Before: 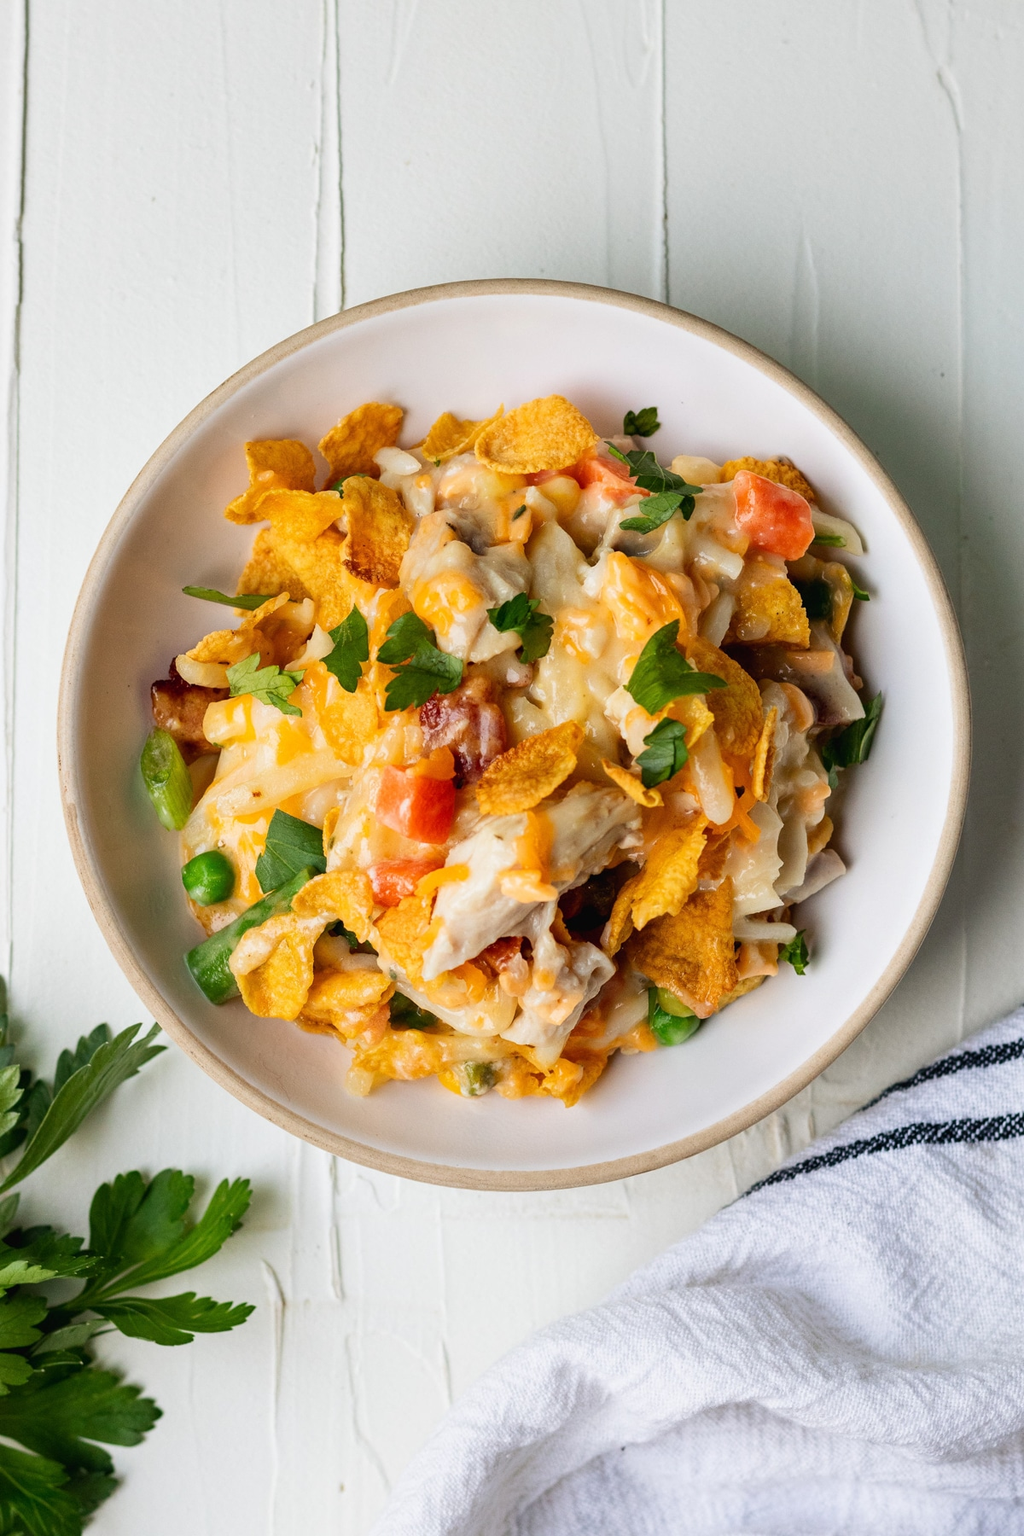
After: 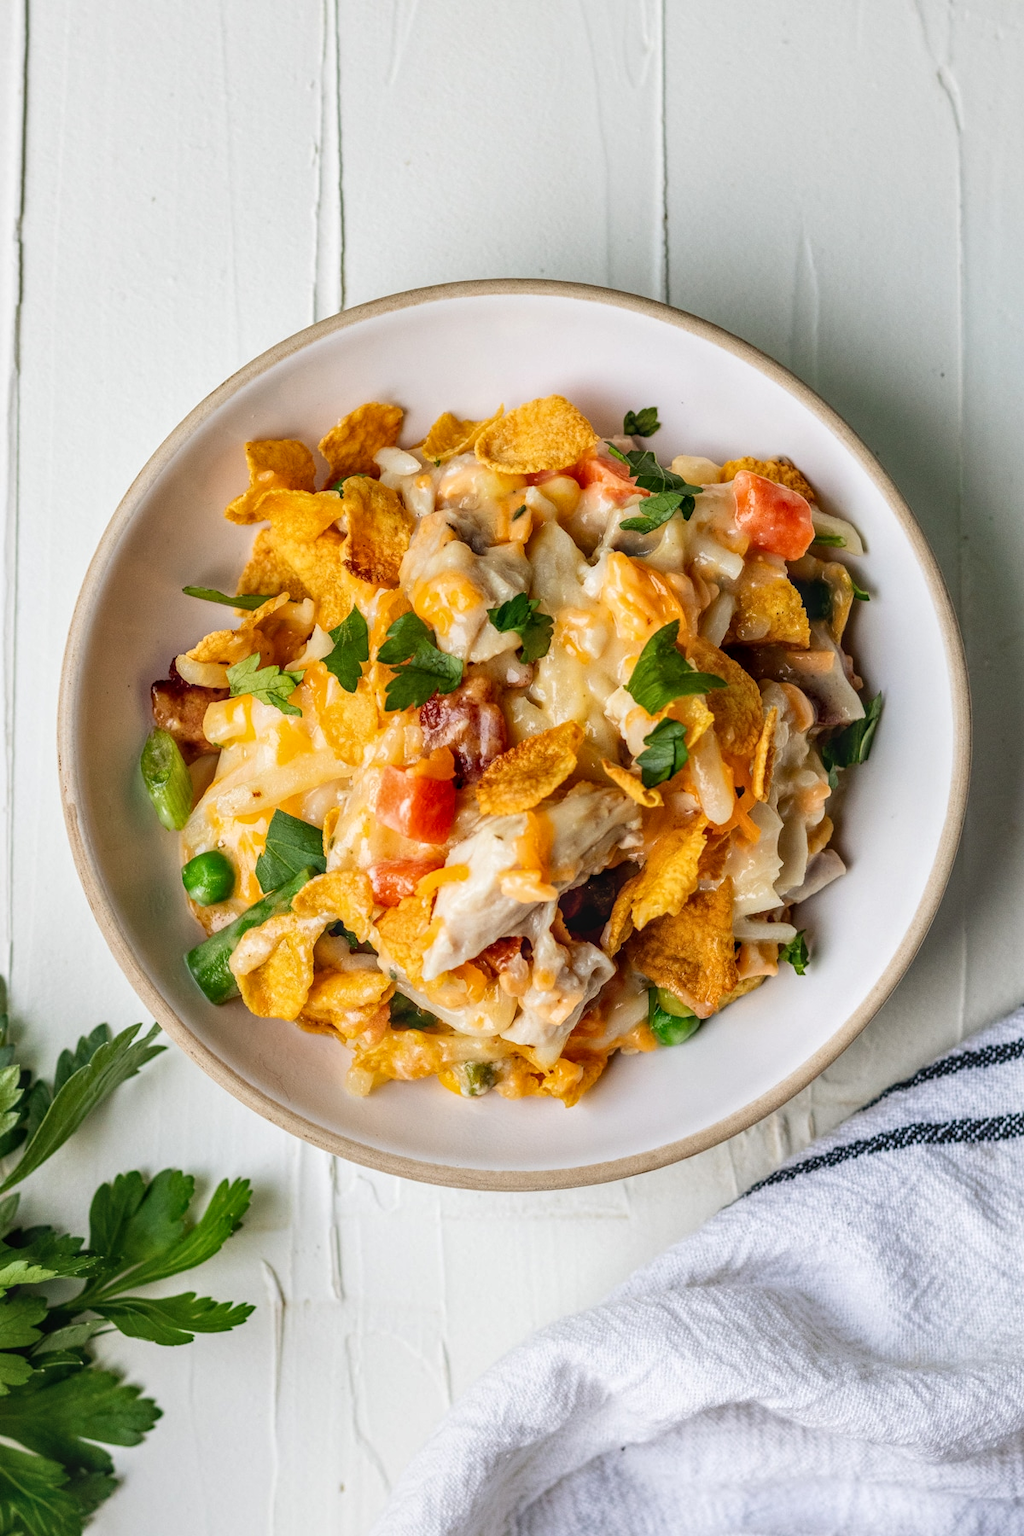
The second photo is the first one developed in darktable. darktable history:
local contrast: highlights 3%, shadows 3%, detail 134%
